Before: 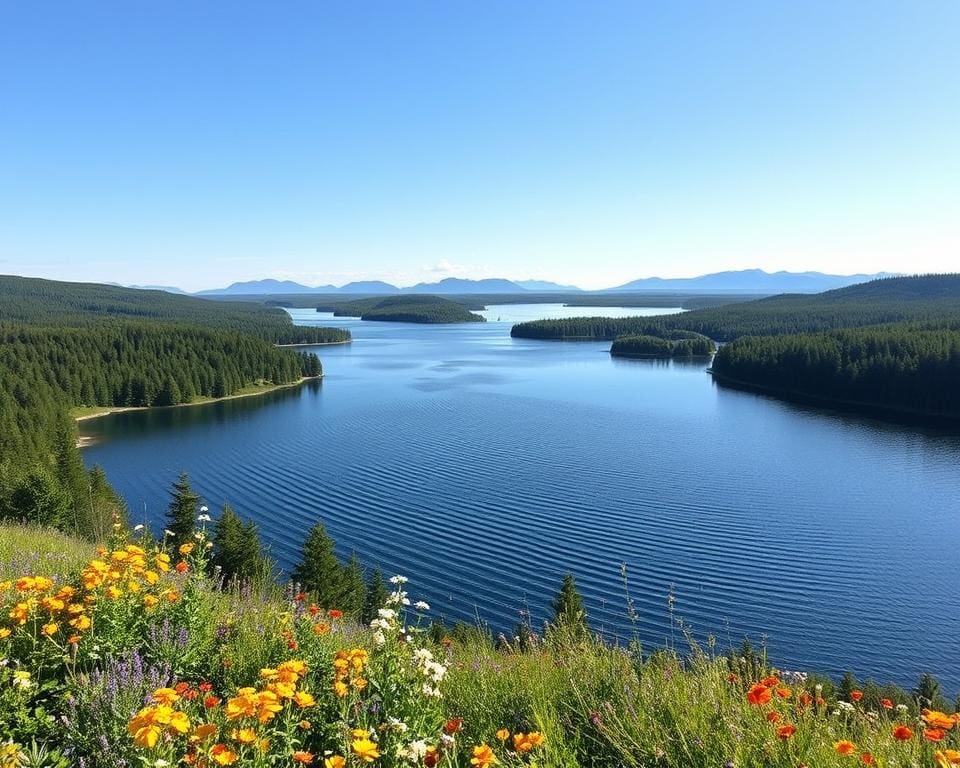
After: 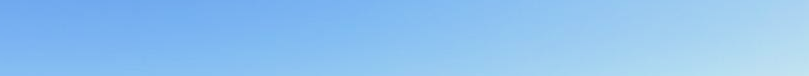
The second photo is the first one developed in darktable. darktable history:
crop and rotate: left 9.644%, top 9.491%, right 6.021%, bottom 80.509%
filmic rgb: black relative exposure -9.5 EV, white relative exposure 3.02 EV, hardness 6.12
